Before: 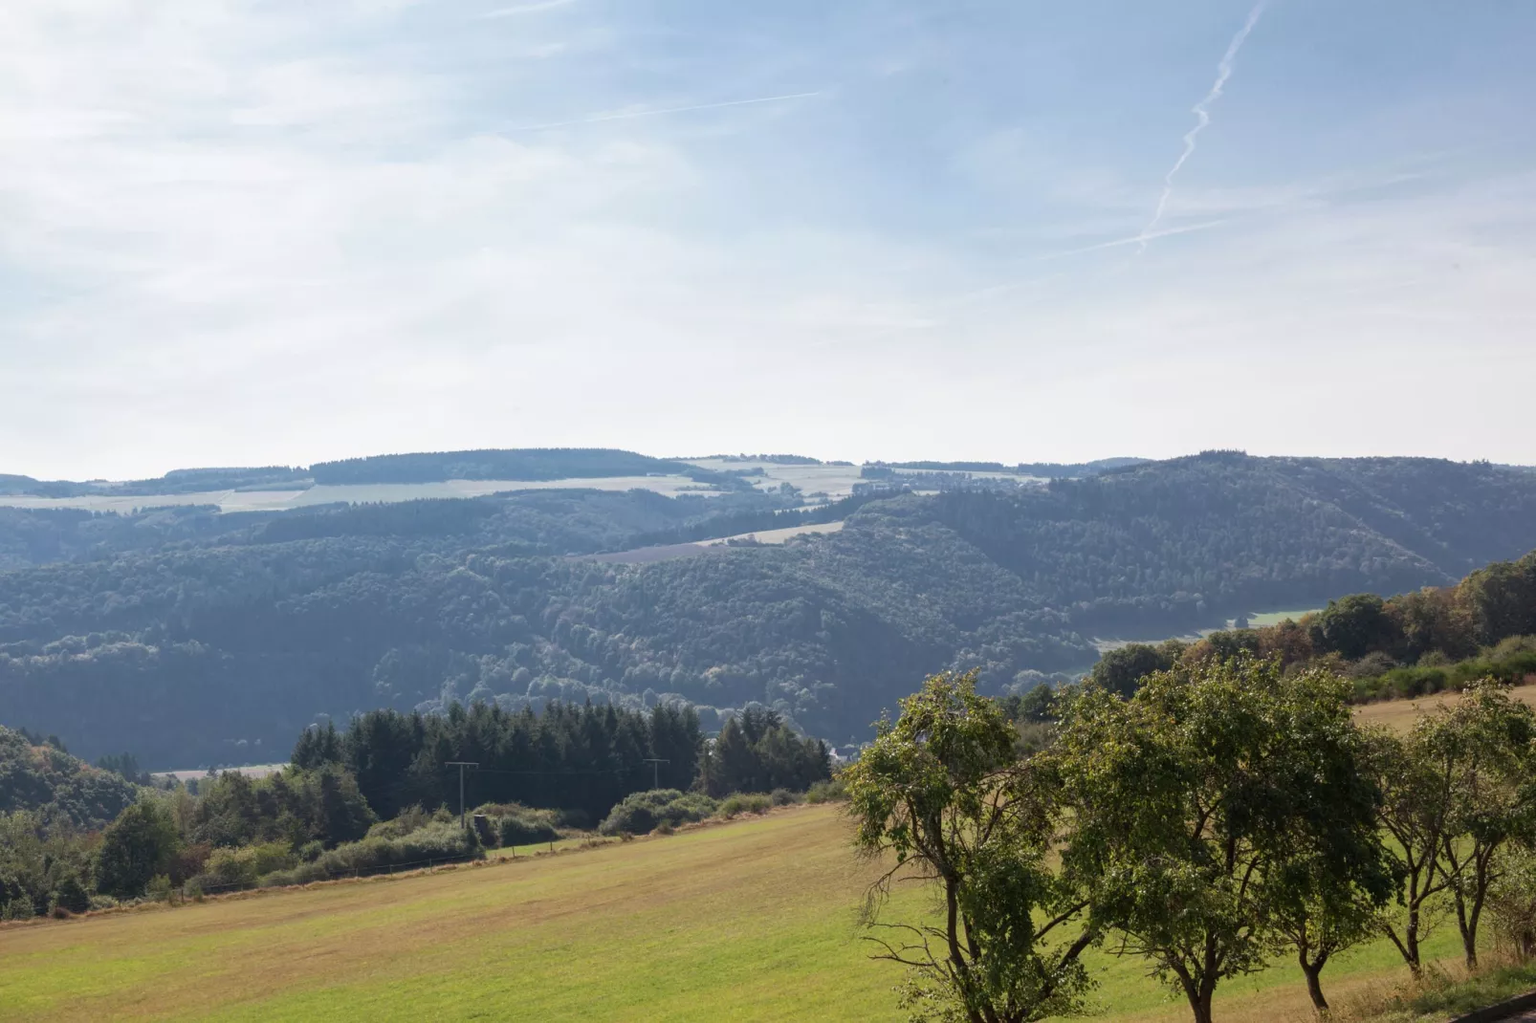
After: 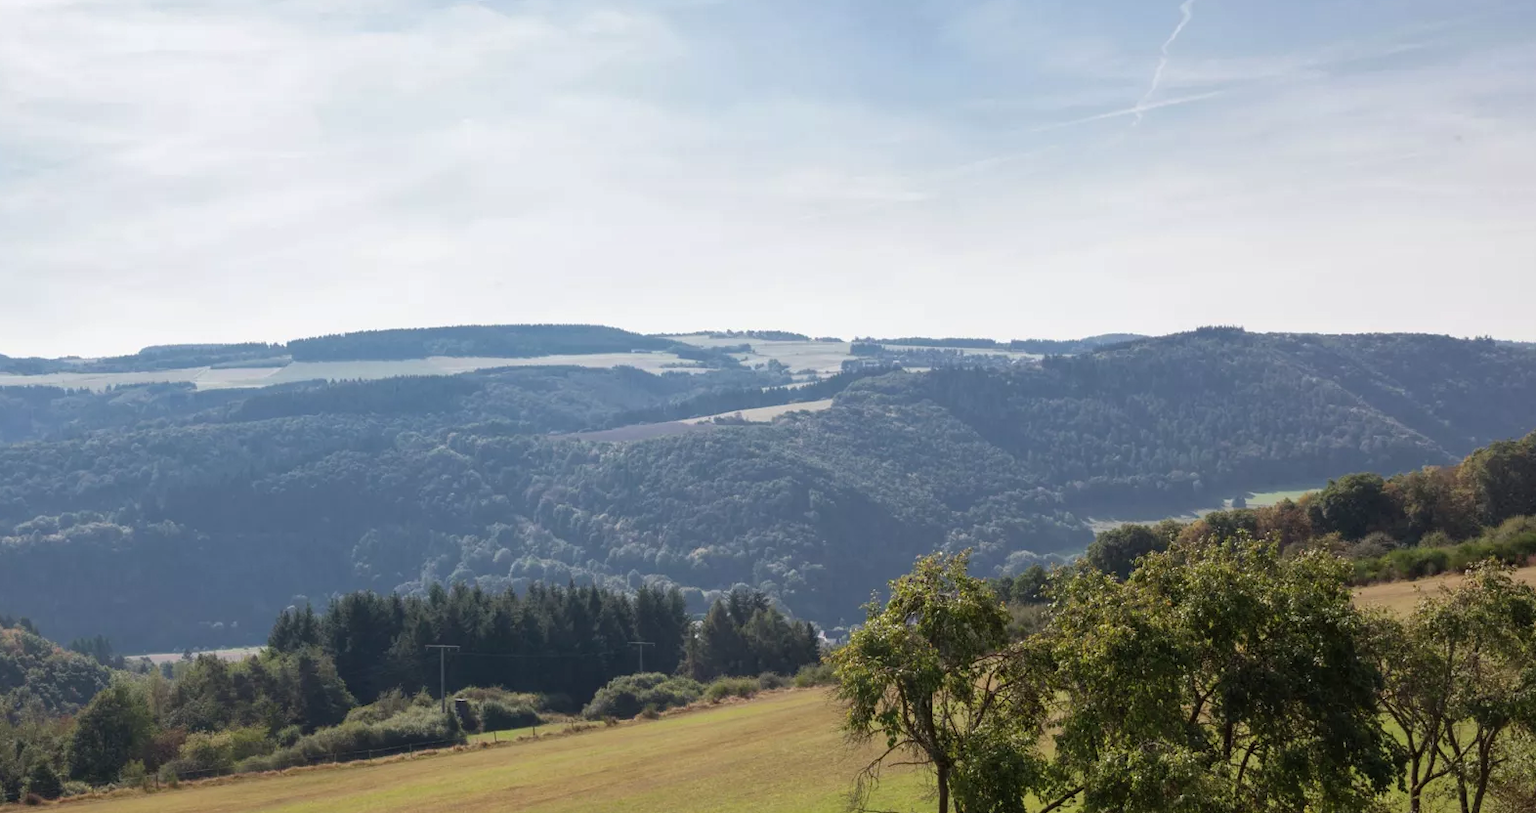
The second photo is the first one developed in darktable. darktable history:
crop and rotate: left 1.92%, top 12.821%, right 0.179%, bottom 9.244%
shadows and highlights: shadows 31.92, highlights -31.63, soften with gaussian
